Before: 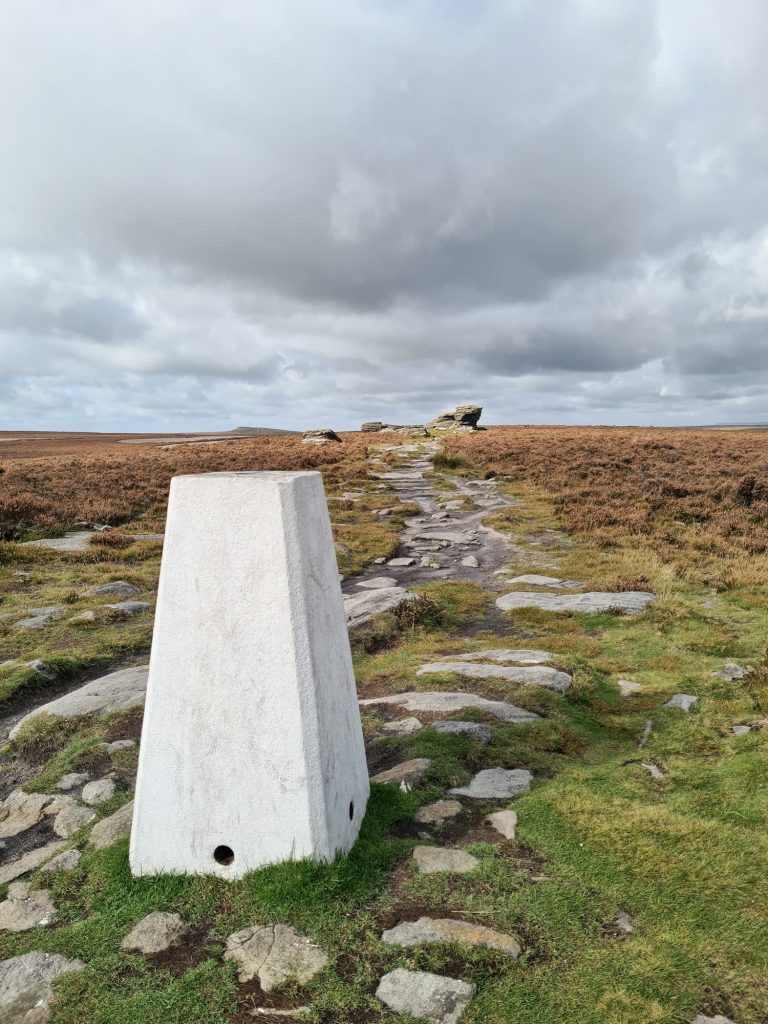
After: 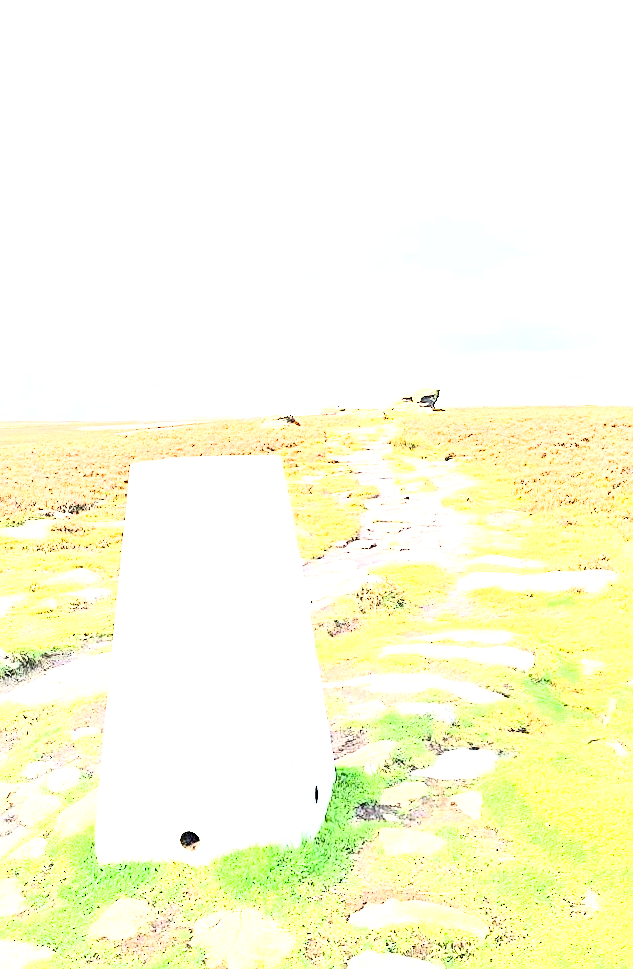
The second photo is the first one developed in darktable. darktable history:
sharpen: on, module defaults
rgb curve: curves: ch0 [(0, 0) (0.21, 0.15) (0.24, 0.21) (0.5, 0.75) (0.75, 0.96) (0.89, 0.99) (1, 1)]; ch1 [(0, 0.02) (0.21, 0.13) (0.25, 0.2) (0.5, 0.67) (0.75, 0.9) (0.89, 0.97) (1, 1)]; ch2 [(0, 0.02) (0.21, 0.13) (0.25, 0.2) (0.5, 0.67) (0.75, 0.9) (0.89, 0.97) (1, 1)], compensate middle gray true
exposure: black level correction 0, exposure 4 EV, compensate exposure bias true, compensate highlight preservation false
crop and rotate: angle 1°, left 4.281%, top 0.642%, right 11.383%, bottom 2.486%
